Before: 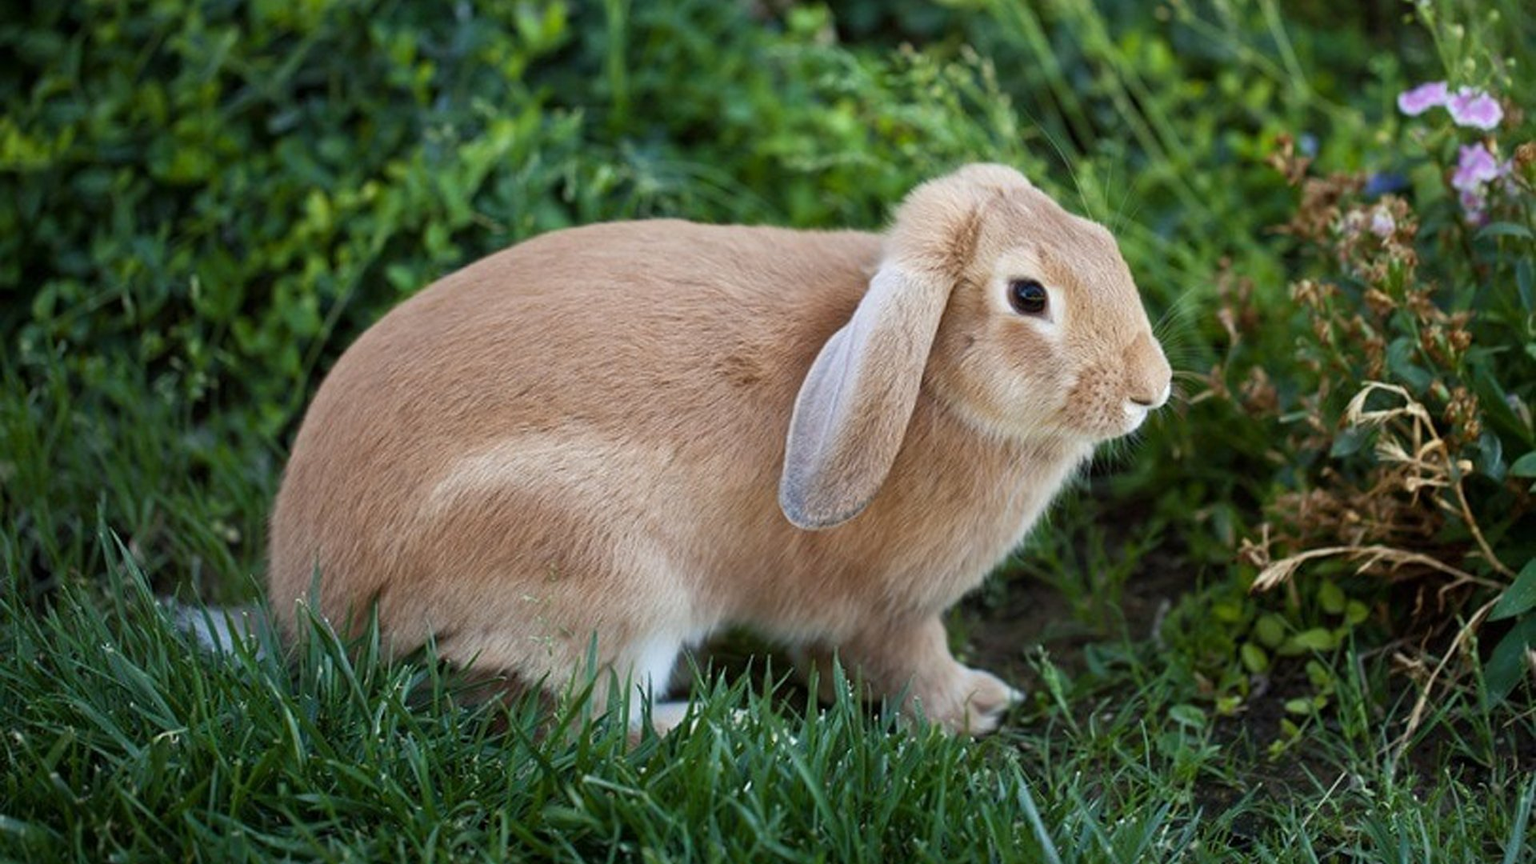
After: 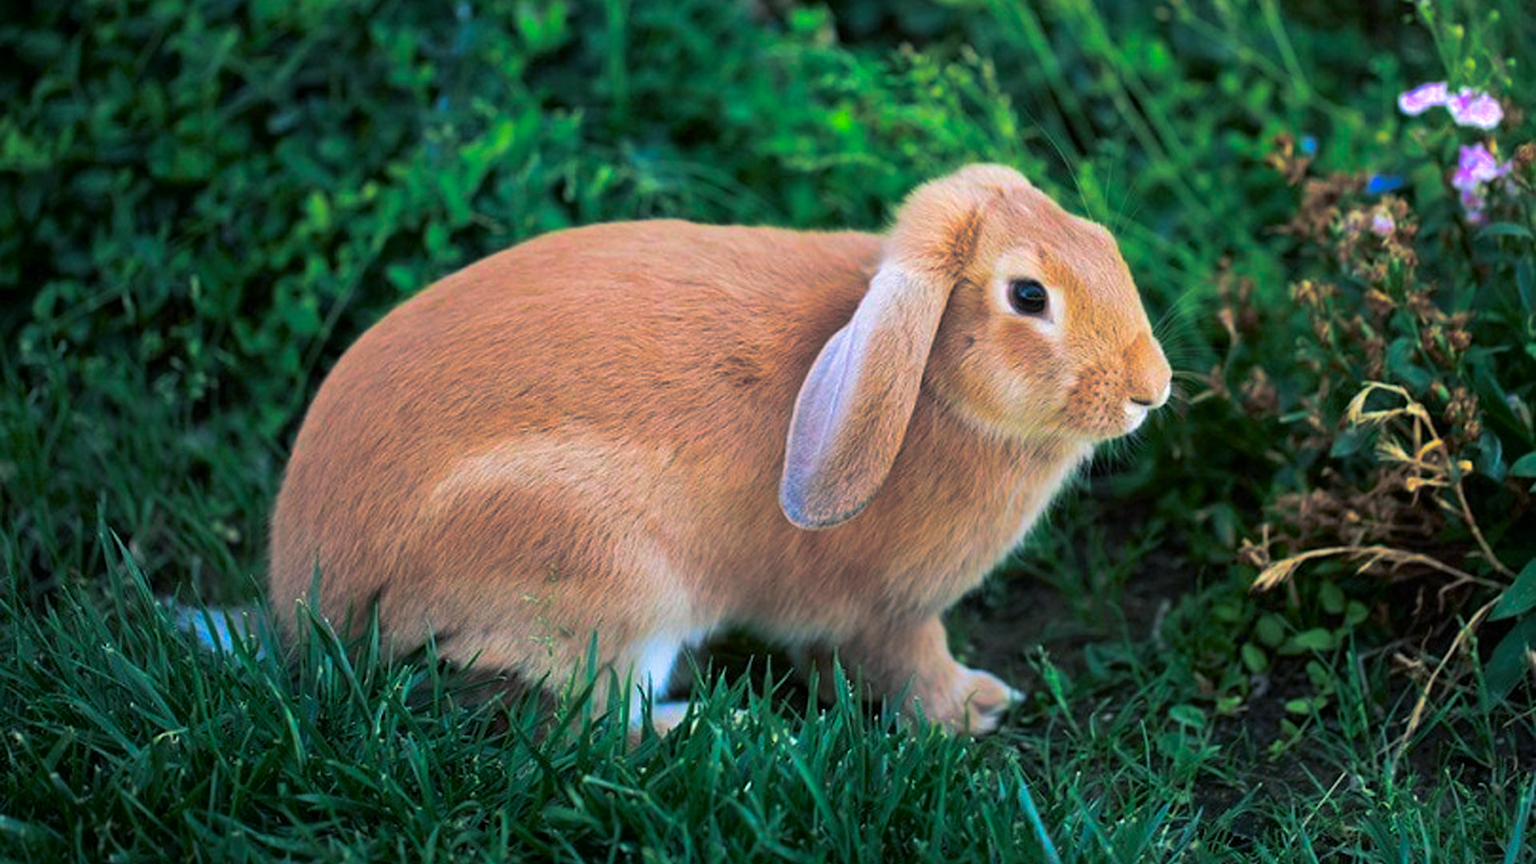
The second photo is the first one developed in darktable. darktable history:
color correction: highlights a* 1.59, highlights b* -1.7, saturation 2.48
split-toning: shadows › hue 205.2°, shadows › saturation 0.29, highlights › hue 50.4°, highlights › saturation 0.38, balance -49.9
